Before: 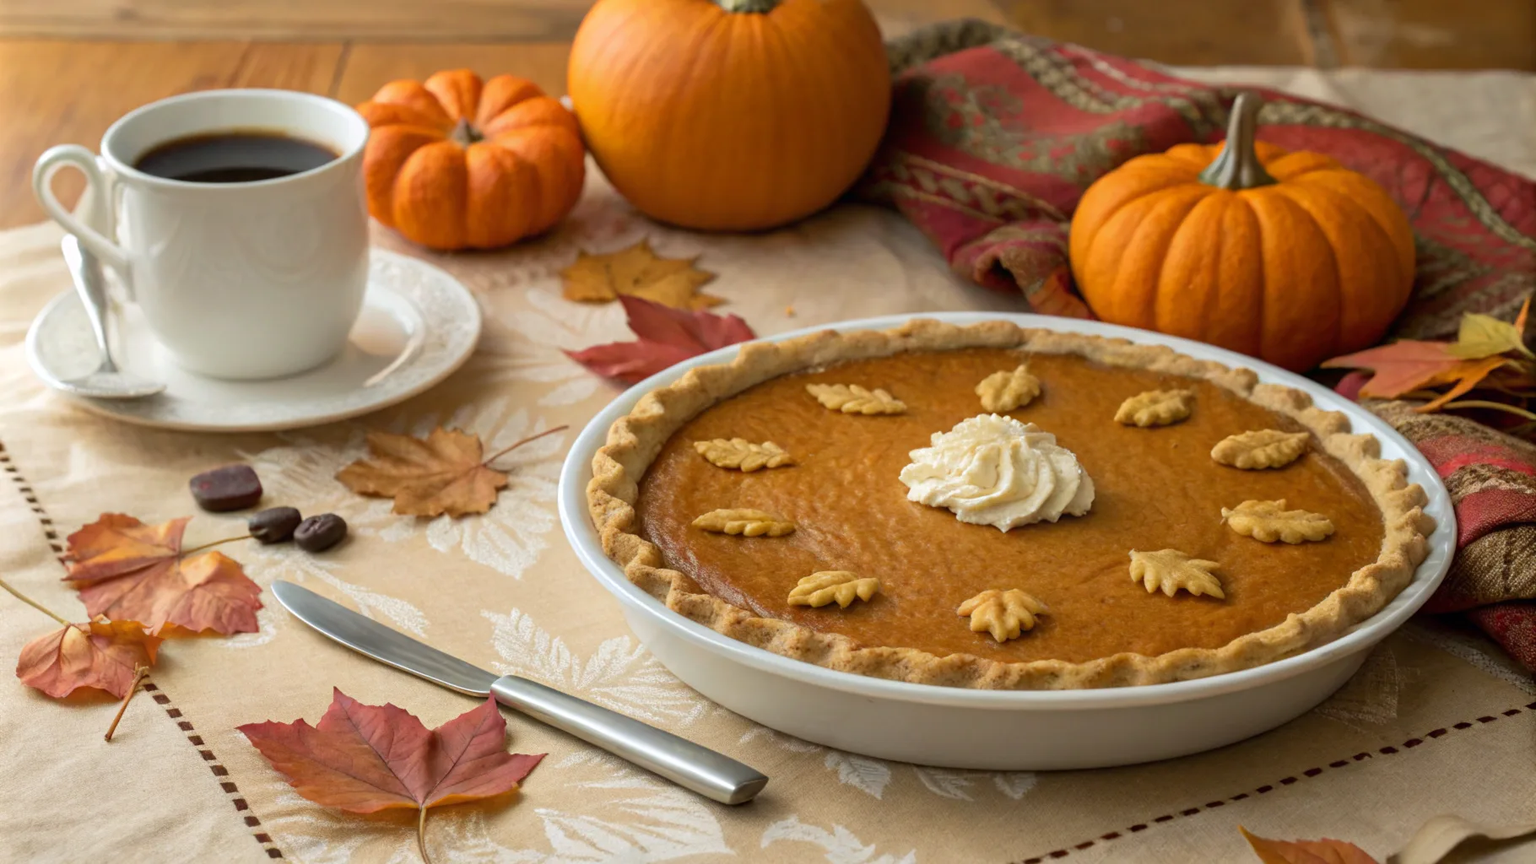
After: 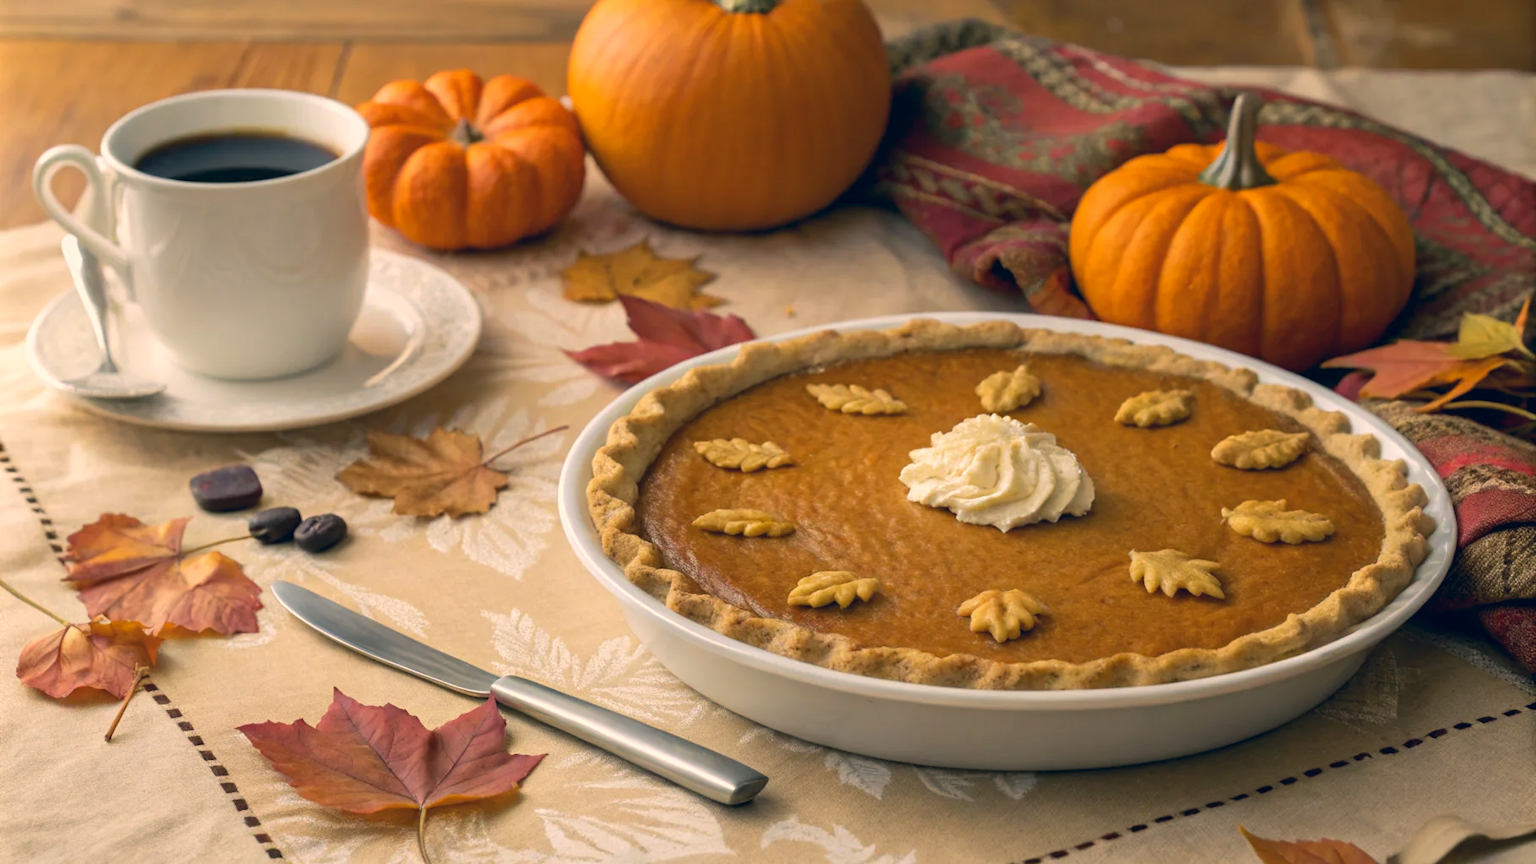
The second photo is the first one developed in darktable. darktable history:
color correction: highlights a* 10.3, highlights b* 14.67, shadows a* -9.79, shadows b* -15
